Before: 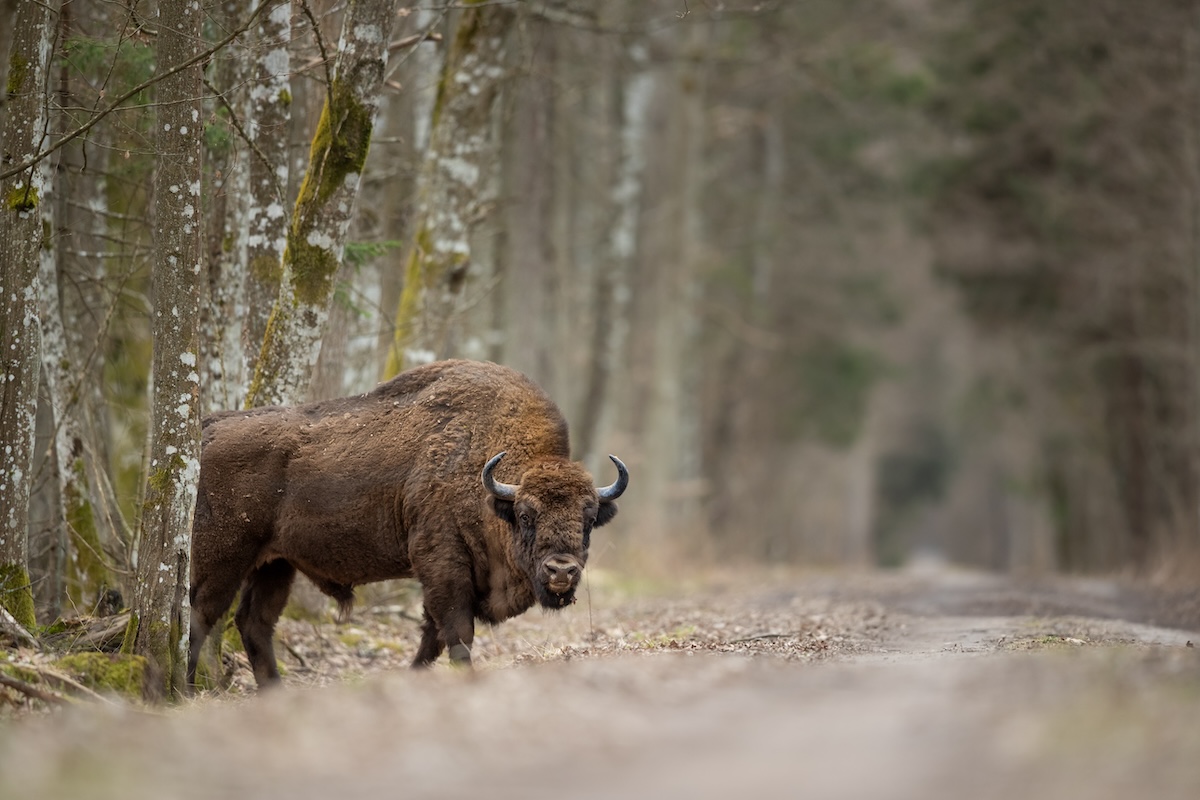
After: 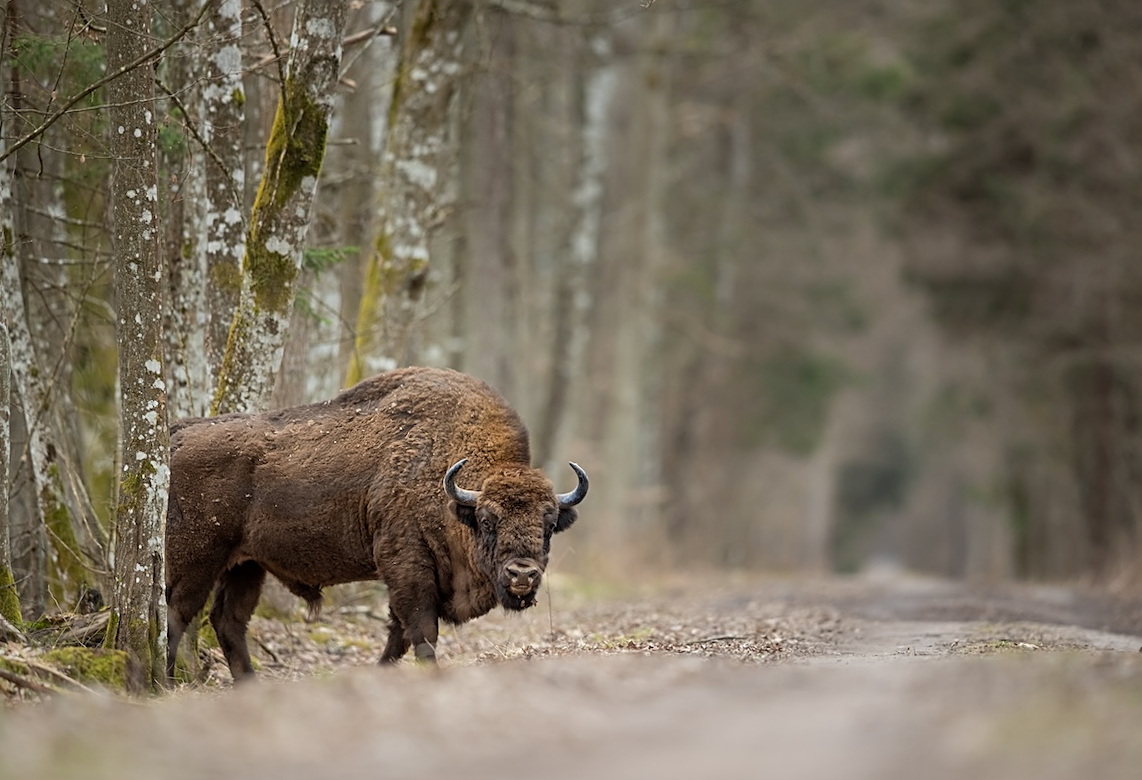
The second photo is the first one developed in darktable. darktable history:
tone equalizer: -8 EV -1.84 EV, -7 EV -1.16 EV, -6 EV -1.62 EV, smoothing diameter 25%, edges refinement/feathering 10, preserve details guided filter
rotate and perspective: rotation 0.074°, lens shift (vertical) 0.096, lens shift (horizontal) -0.041, crop left 0.043, crop right 0.952, crop top 0.024, crop bottom 0.979
exposure: exposure 0.02 EV, compensate highlight preservation false
sharpen: on, module defaults
